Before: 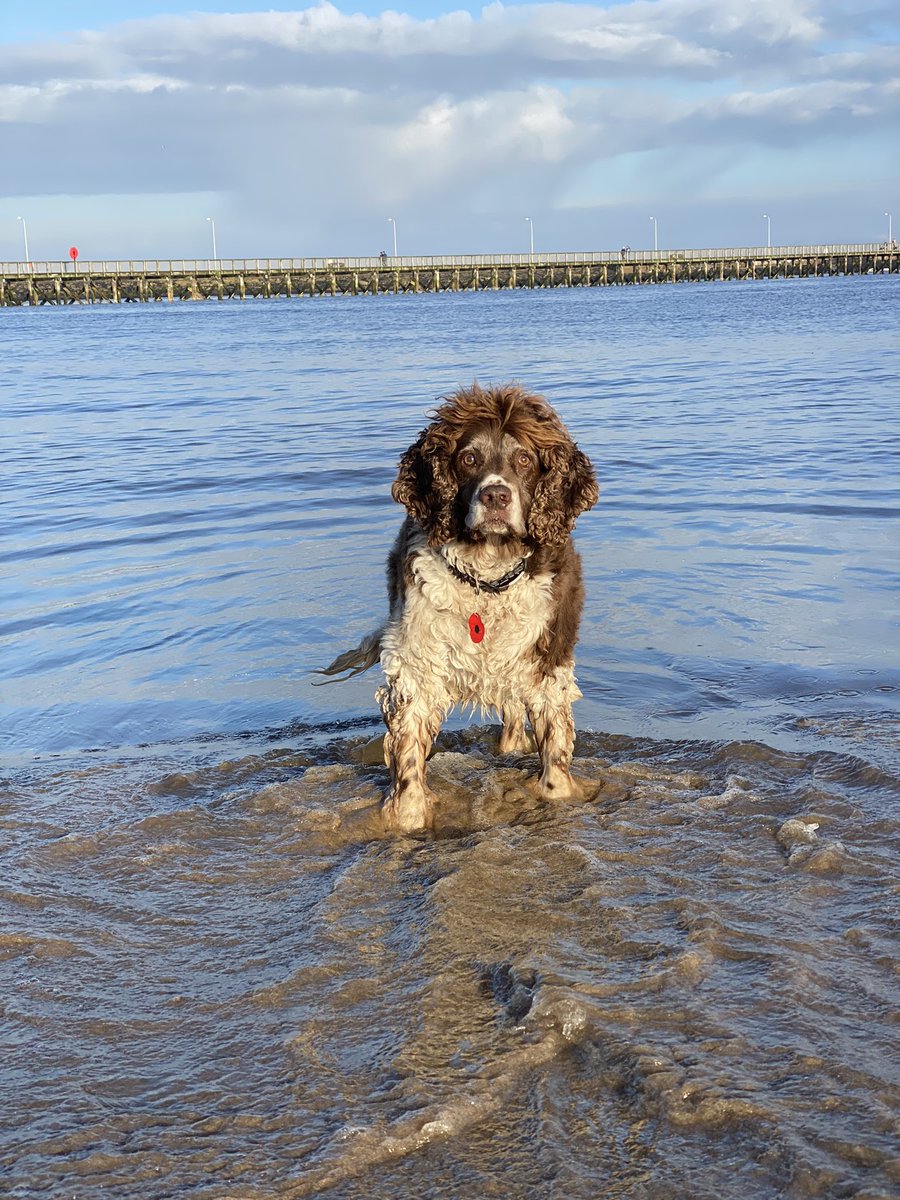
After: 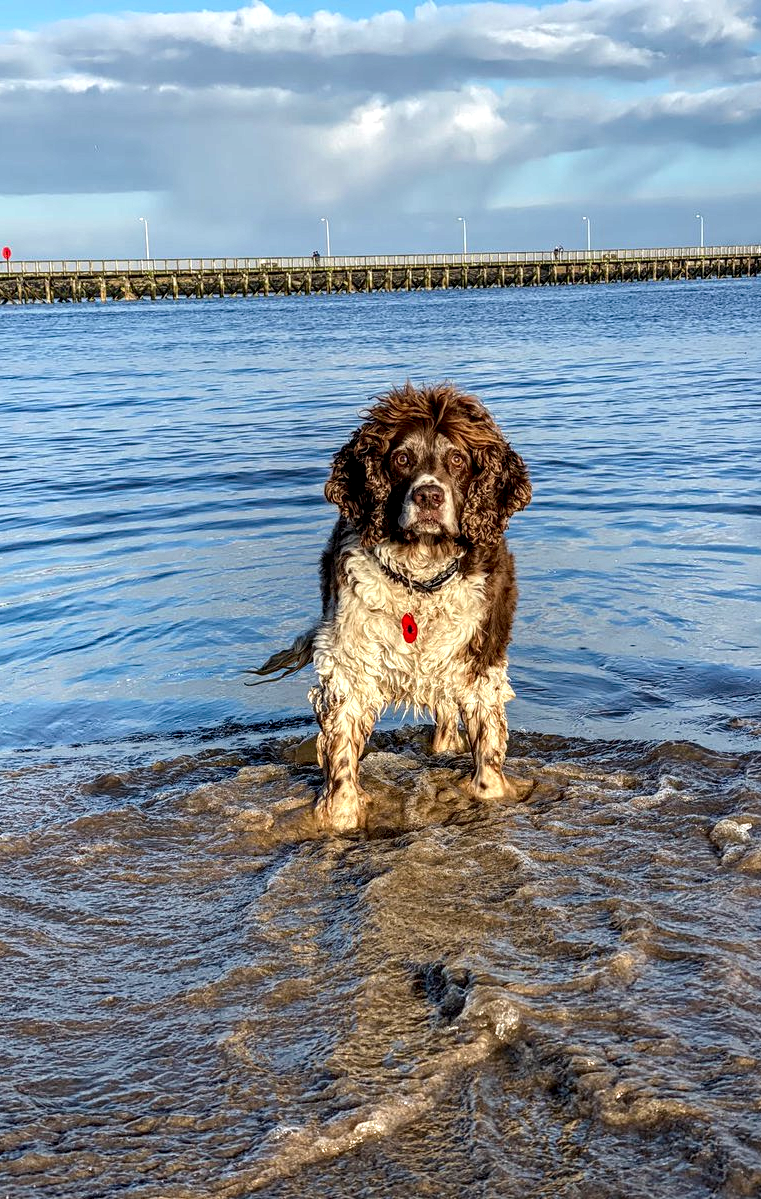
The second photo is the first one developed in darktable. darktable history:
crop: left 7.524%, right 7.823%
haze removal: compatibility mode true, adaptive false
local contrast: highlights 3%, shadows 4%, detail 181%
